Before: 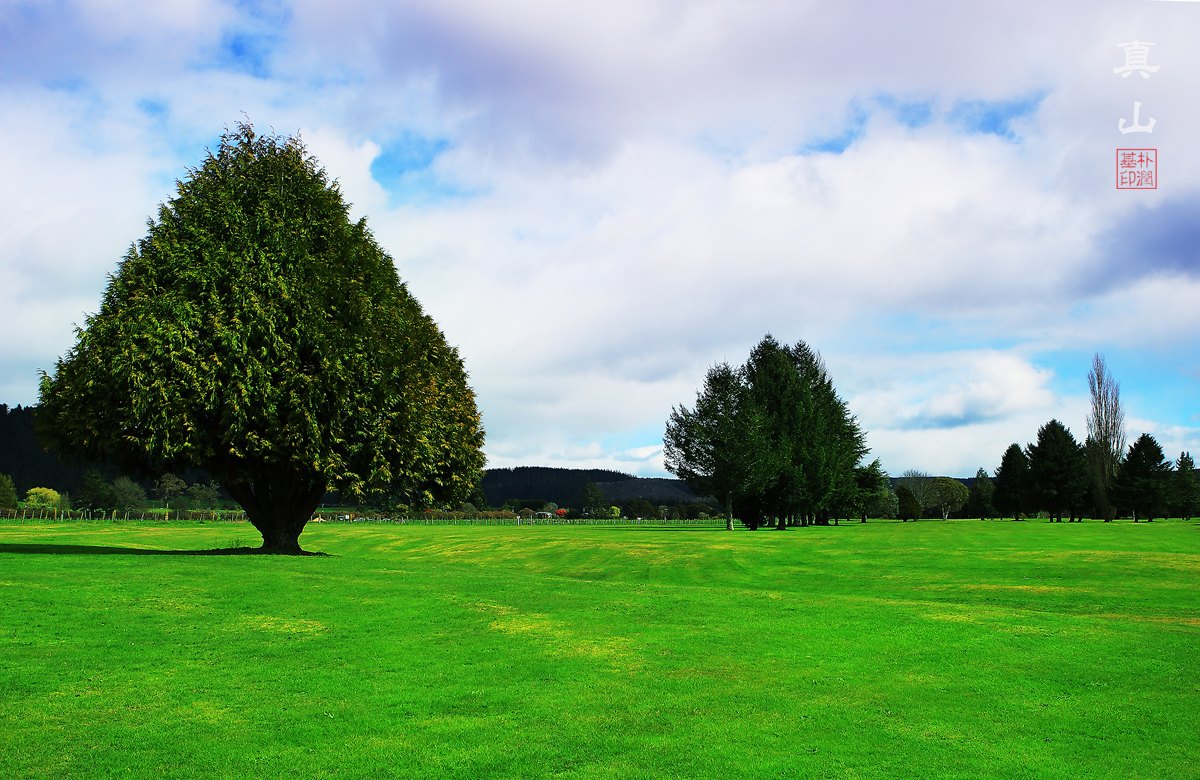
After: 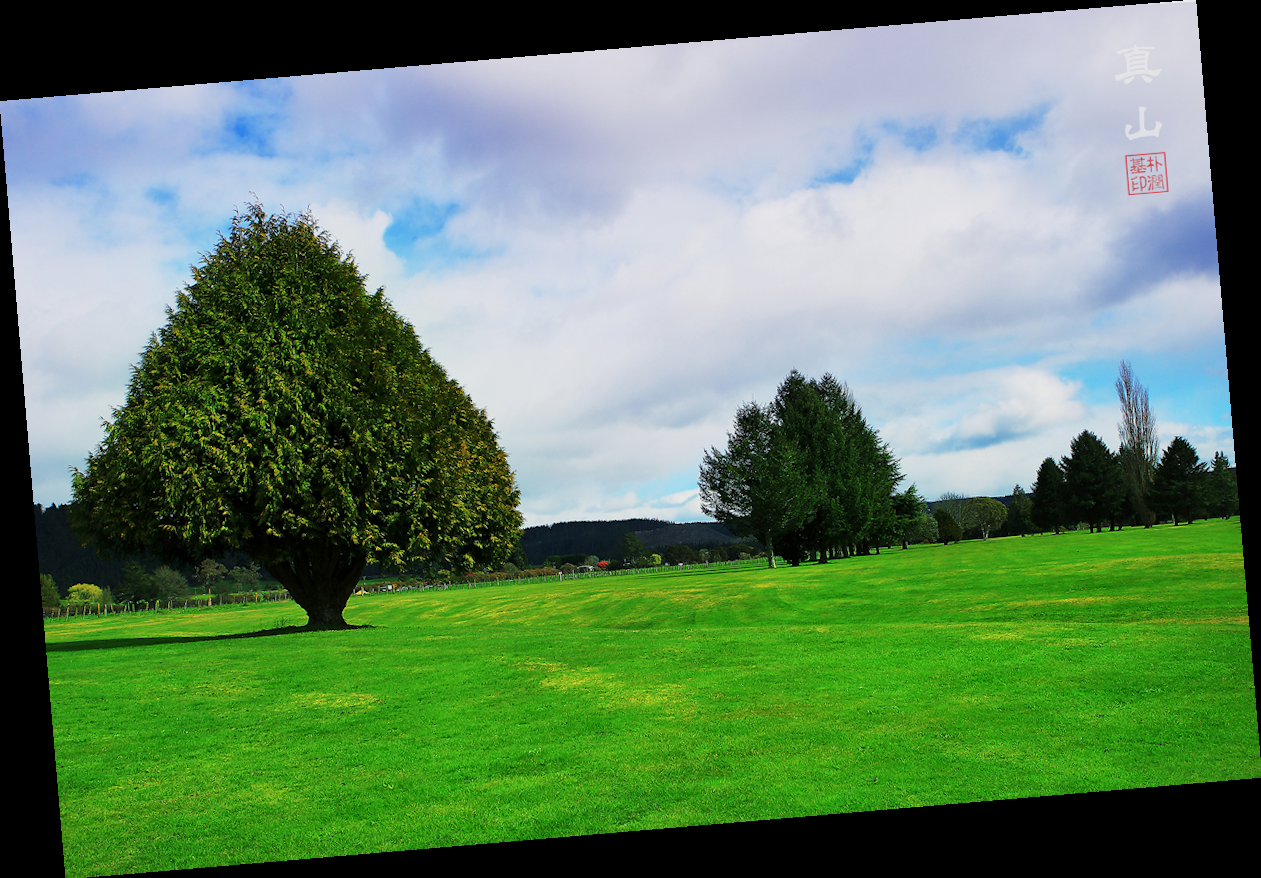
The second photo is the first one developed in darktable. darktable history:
color balance rgb: contrast -10%
local contrast: mode bilateral grid, contrast 20, coarseness 50, detail 120%, midtone range 0.2
rotate and perspective: rotation -4.86°, automatic cropping off
